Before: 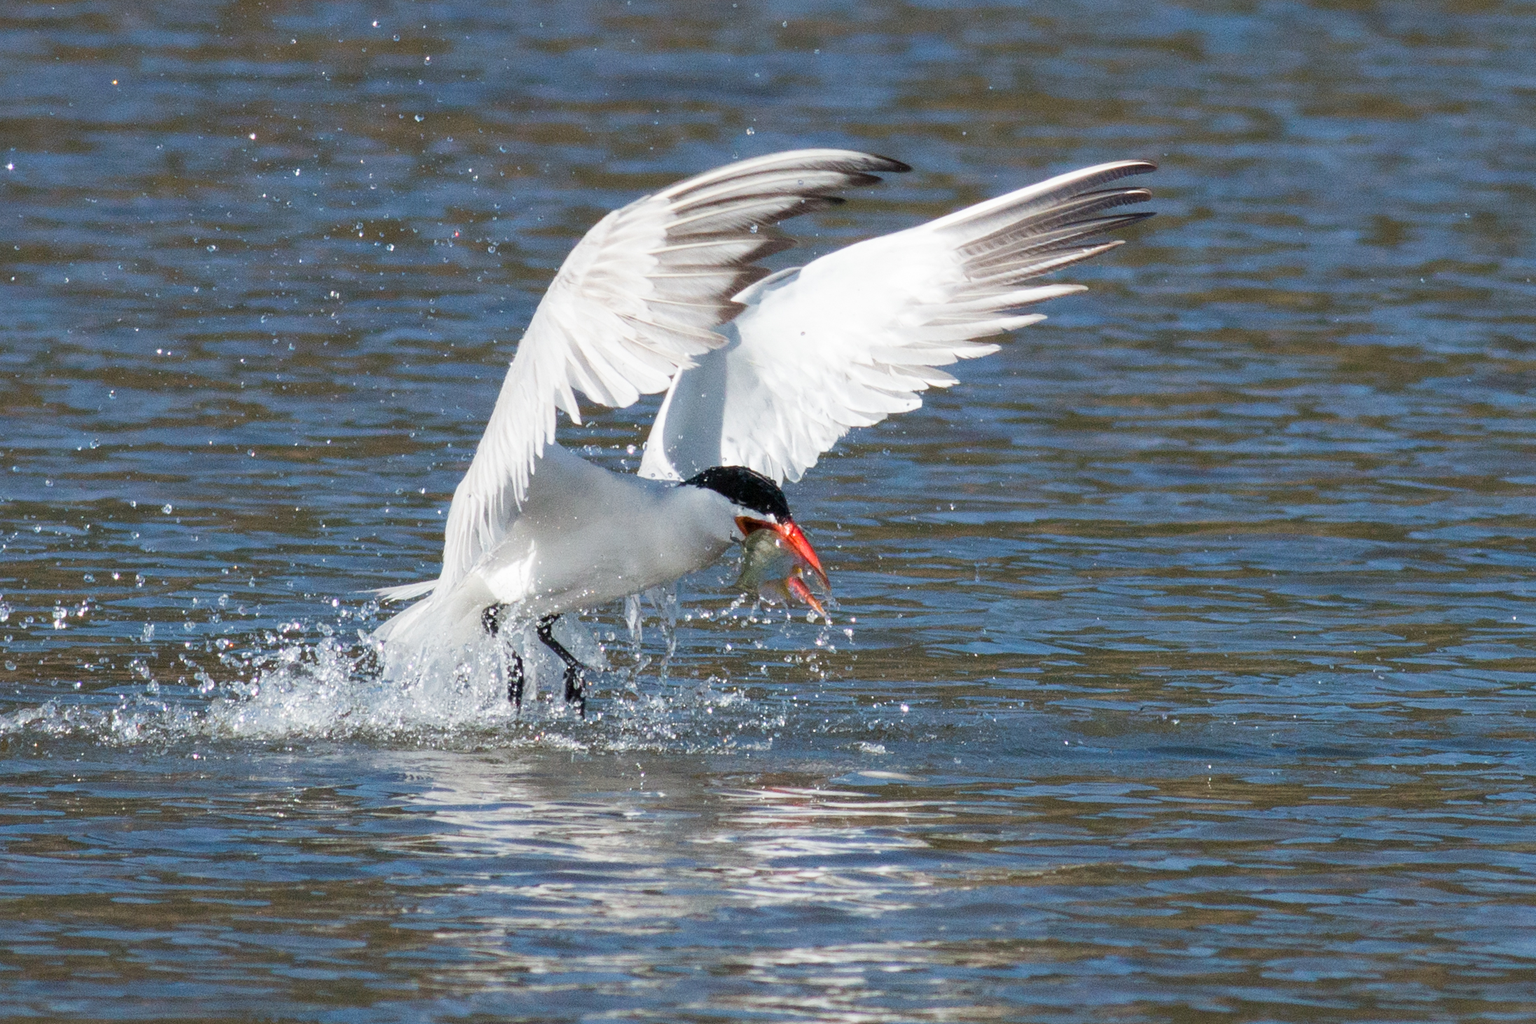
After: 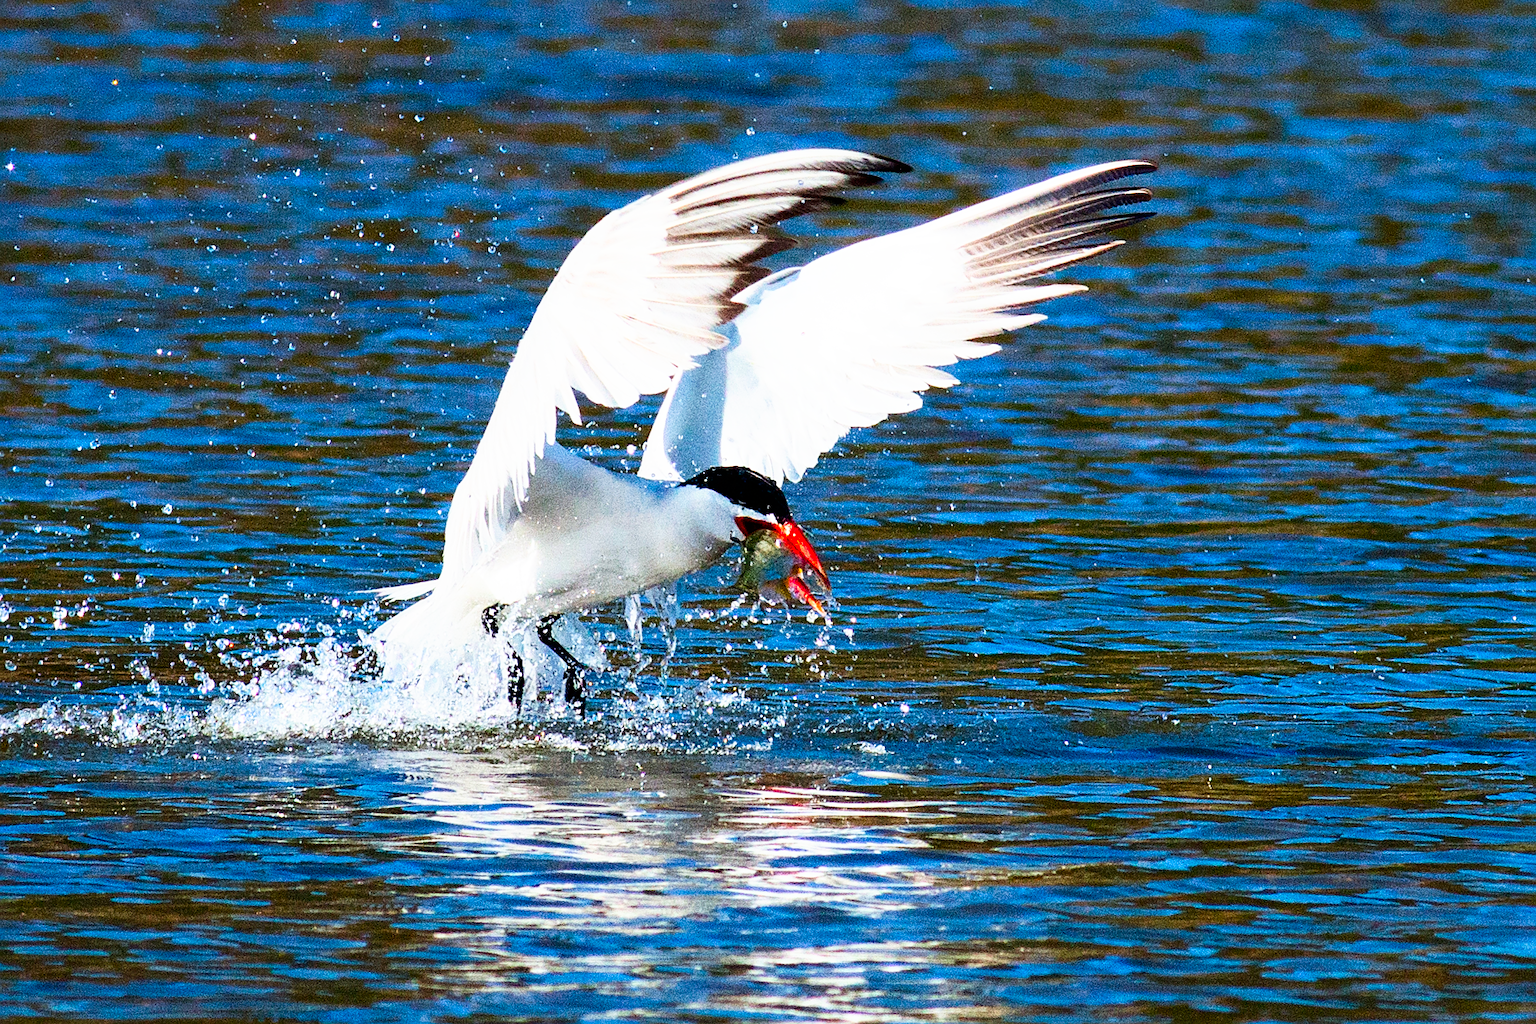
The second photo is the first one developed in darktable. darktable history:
contrast brightness saturation: contrast 0.26, brightness 0.02, saturation 0.87
sharpen: on, module defaults
tone curve: curves: ch0 [(0, 0) (0.003, 0) (0.011, 0.001) (0.025, 0.002) (0.044, 0.004) (0.069, 0.006) (0.1, 0.009) (0.136, 0.03) (0.177, 0.076) (0.224, 0.13) (0.277, 0.202) (0.335, 0.28) (0.399, 0.367) (0.468, 0.46) (0.543, 0.562) (0.623, 0.67) (0.709, 0.787) (0.801, 0.889) (0.898, 0.972) (1, 1)], preserve colors none
